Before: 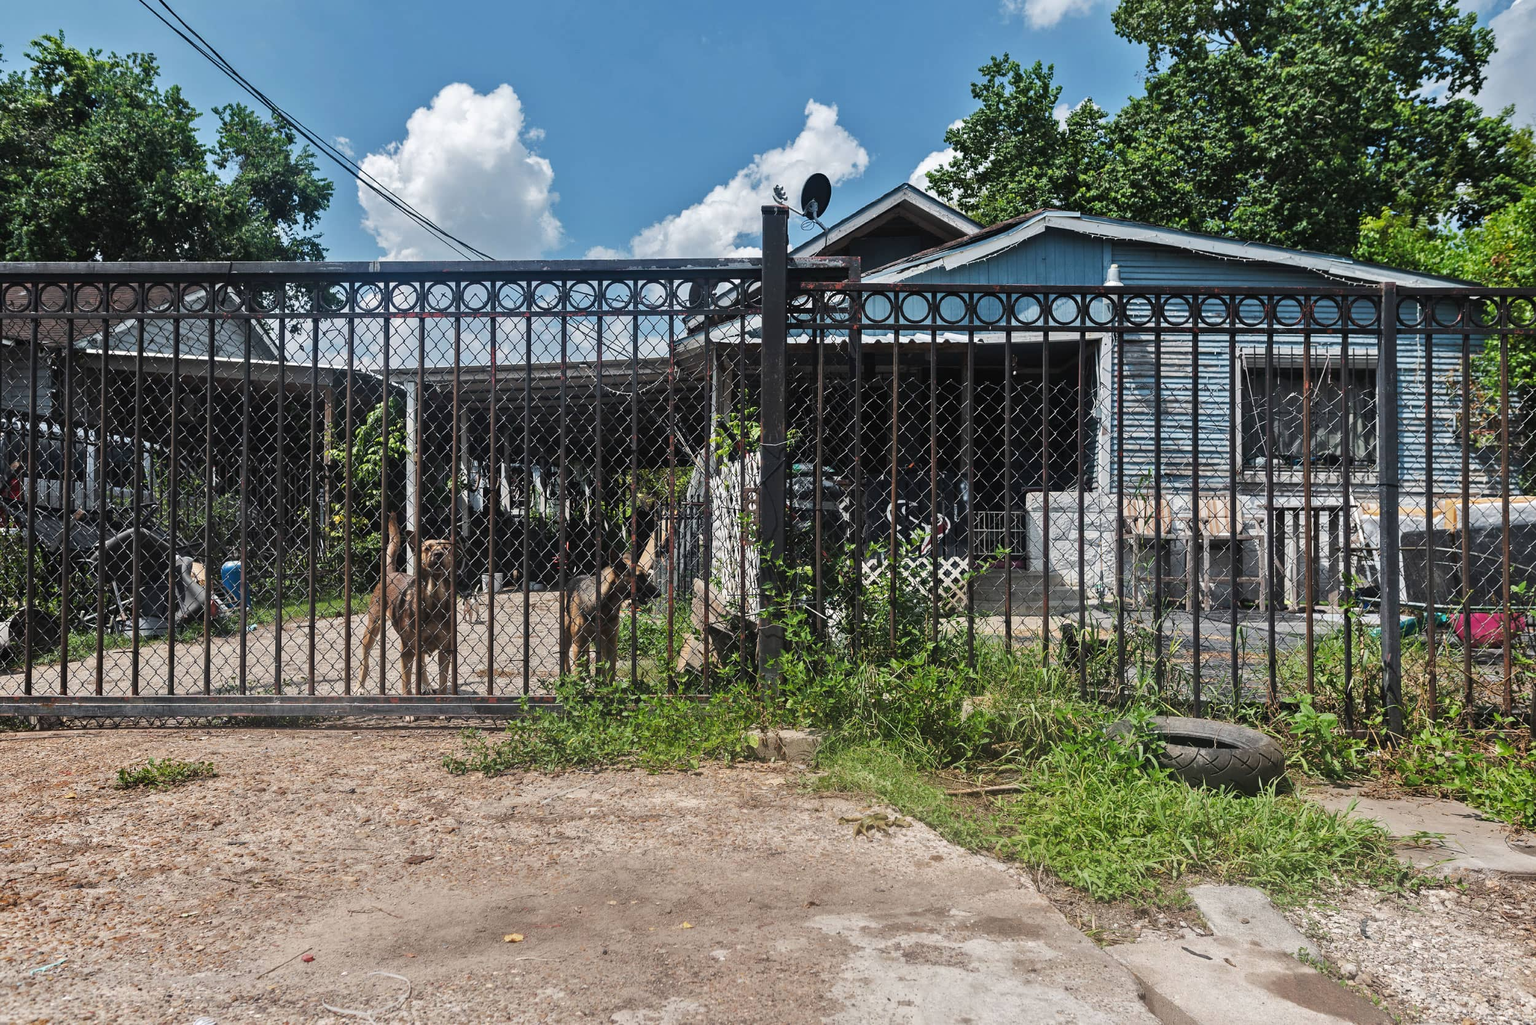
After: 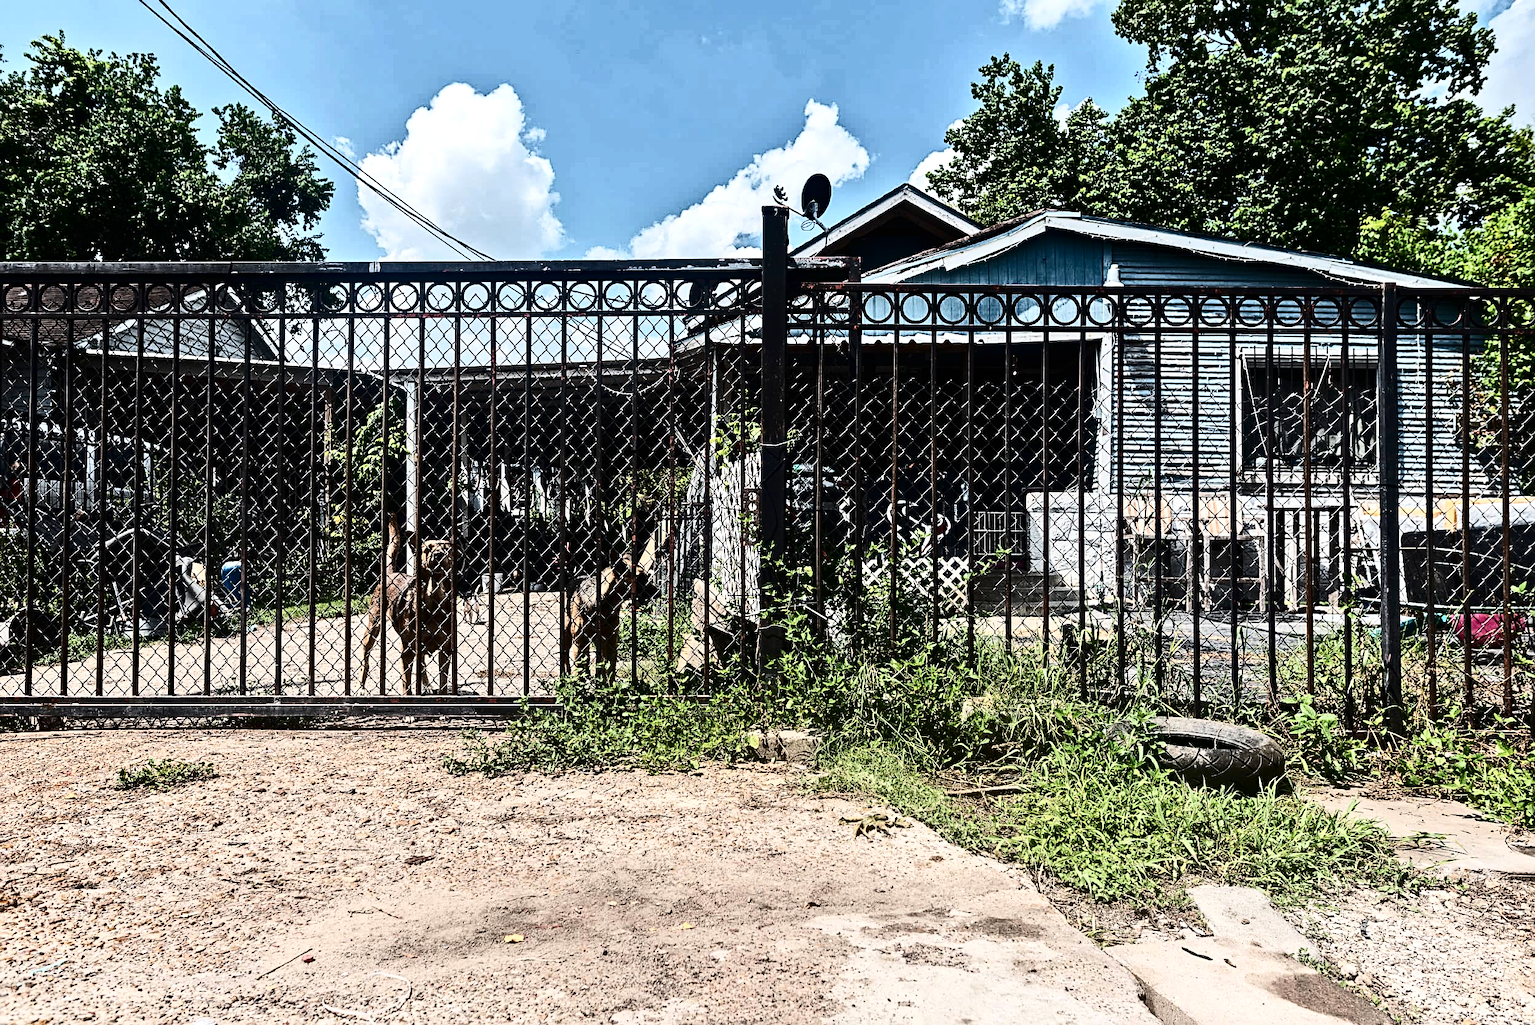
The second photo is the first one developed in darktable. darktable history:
tone equalizer: -8 EV -0.417 EV, -7 EV -0.389 EV, -6 EV -0.333 EV, -5 EV -0.222 EV, -3 EV 0.222 EV, -2 EV 0.333 EV, -1 EV 0.389 EV, +0 EV 0.417 EV, edges refinement/feathering 500, mask exposure compensation -1.57 EV, preserve details no
haze removal: adaptive false
sharpen: radius 2.767
contrast brightness saturation: contrast 0.5, saturation -0.1
